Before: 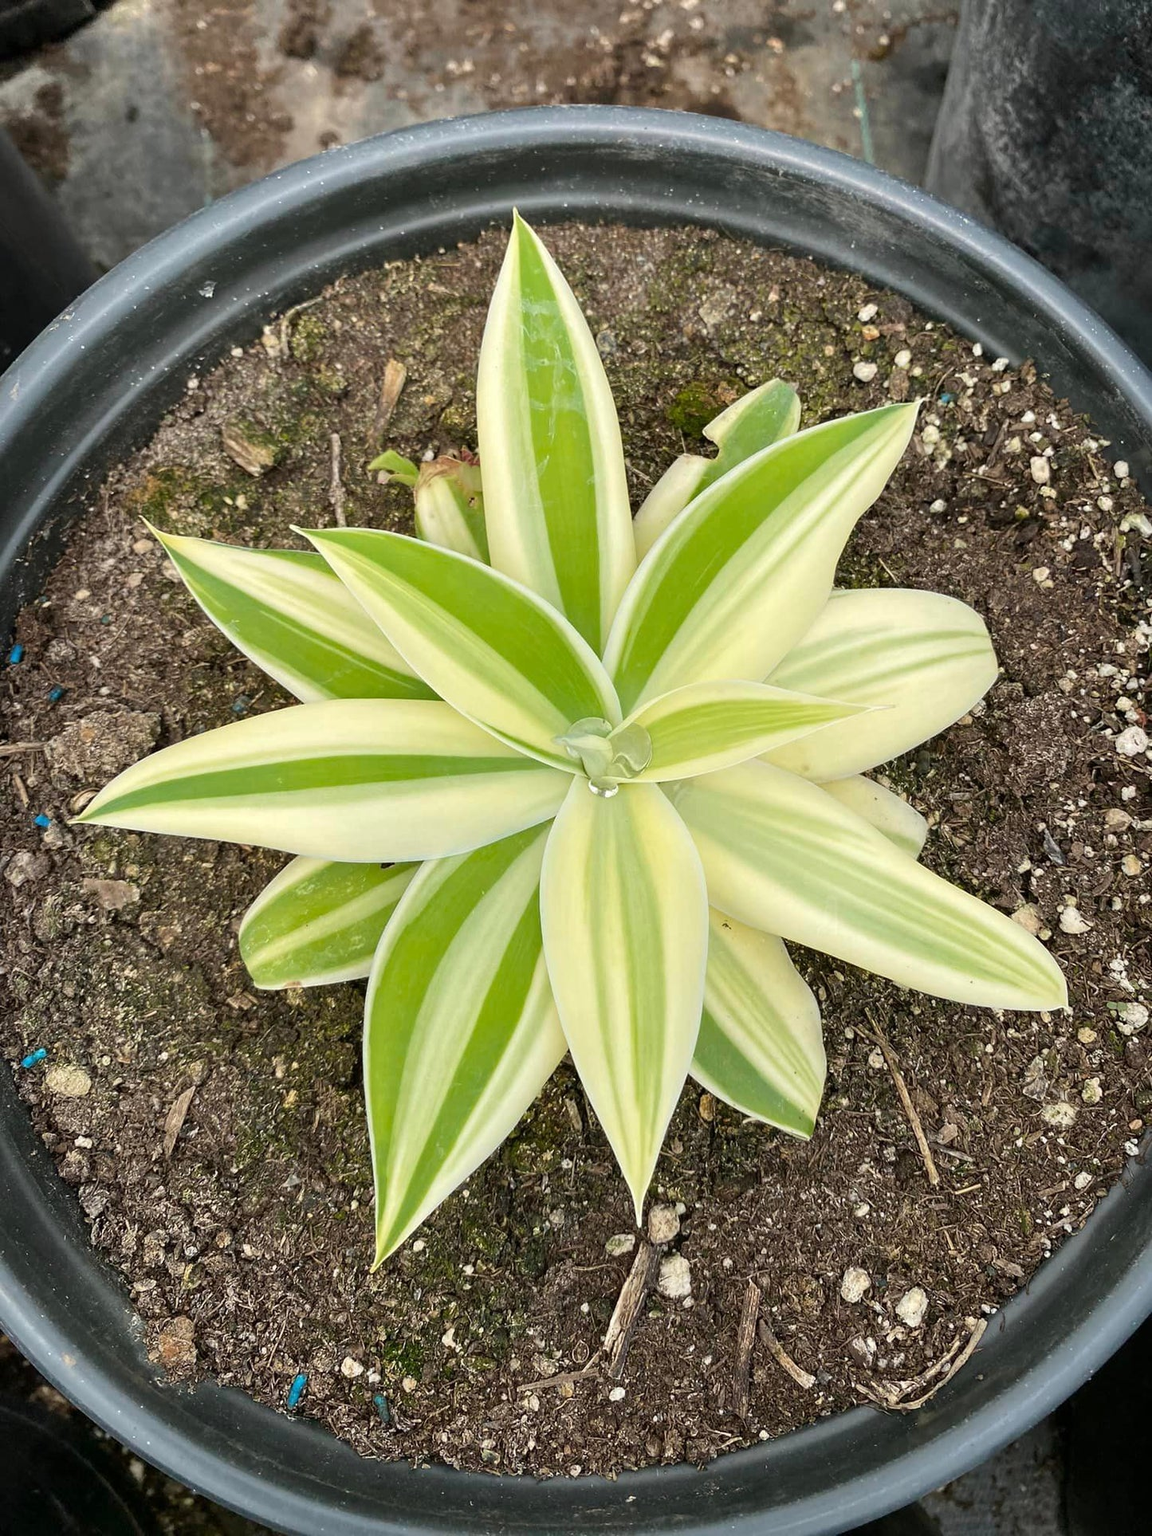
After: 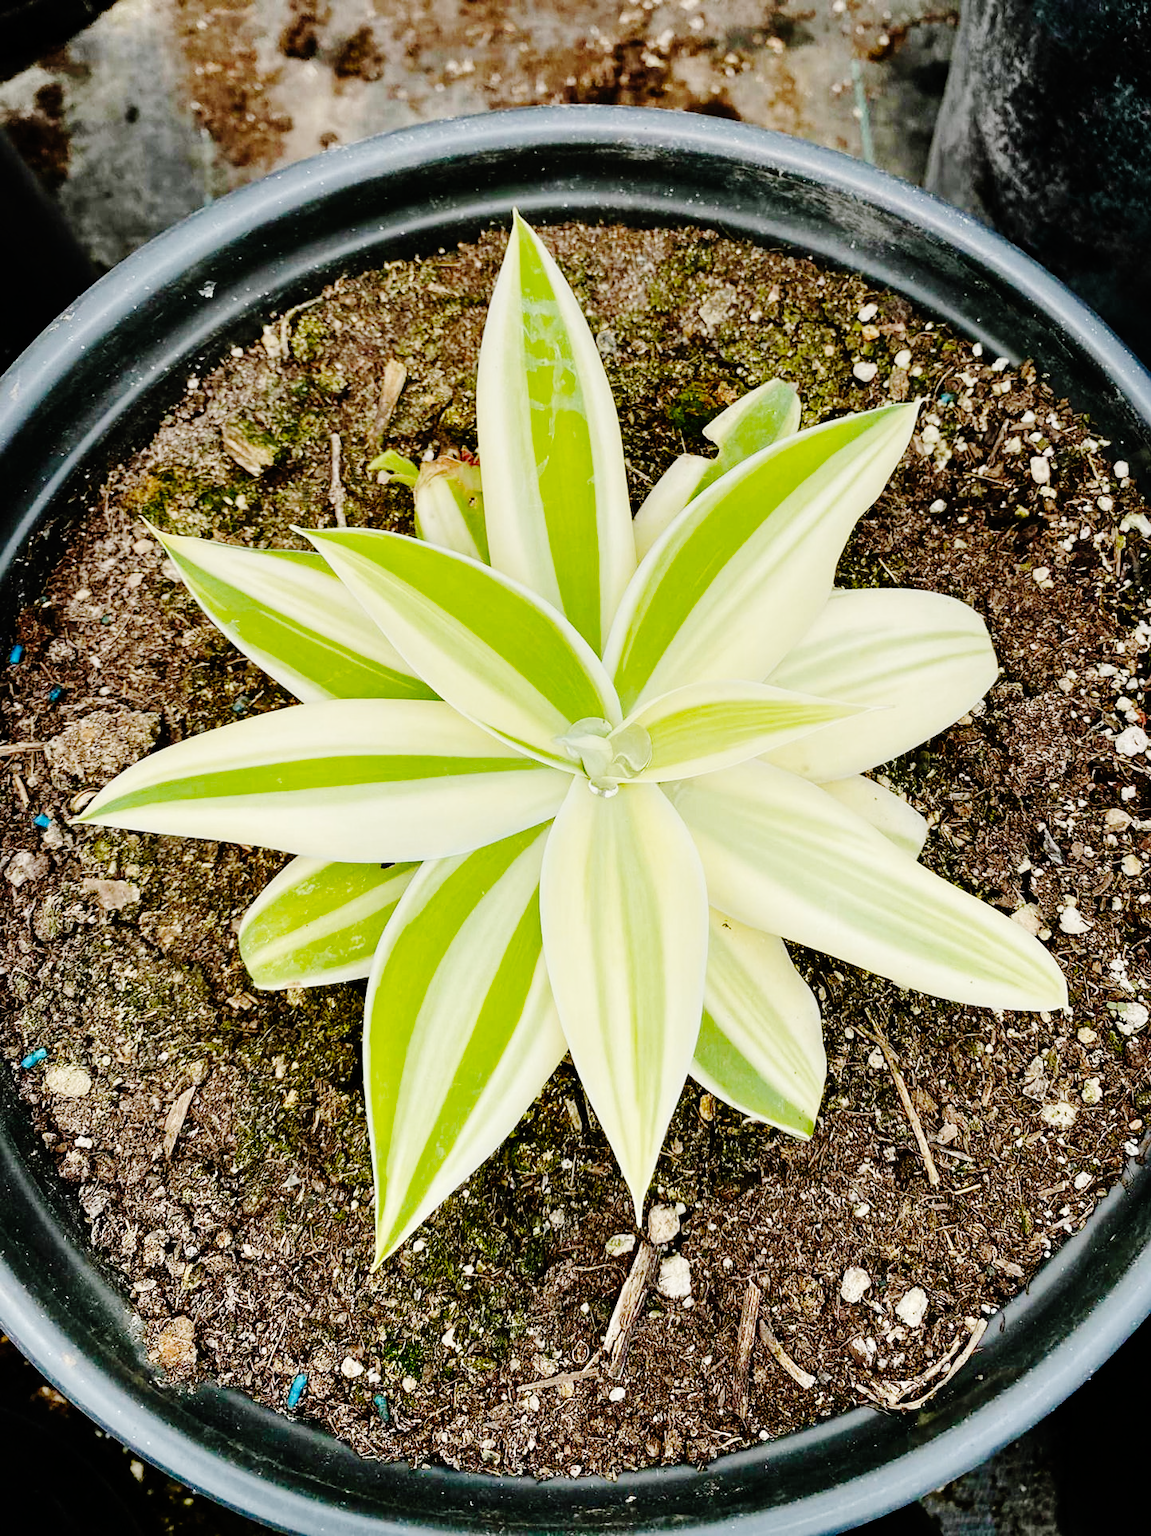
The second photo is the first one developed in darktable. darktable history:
base curve: curves: ch0 [(0, 0) (0.036, 0.01) (0.123, 0.254) (0.258, 0.504) (0.507, 0.748) (1, 1)], preserve colors none
graduated density: on, module defaults
